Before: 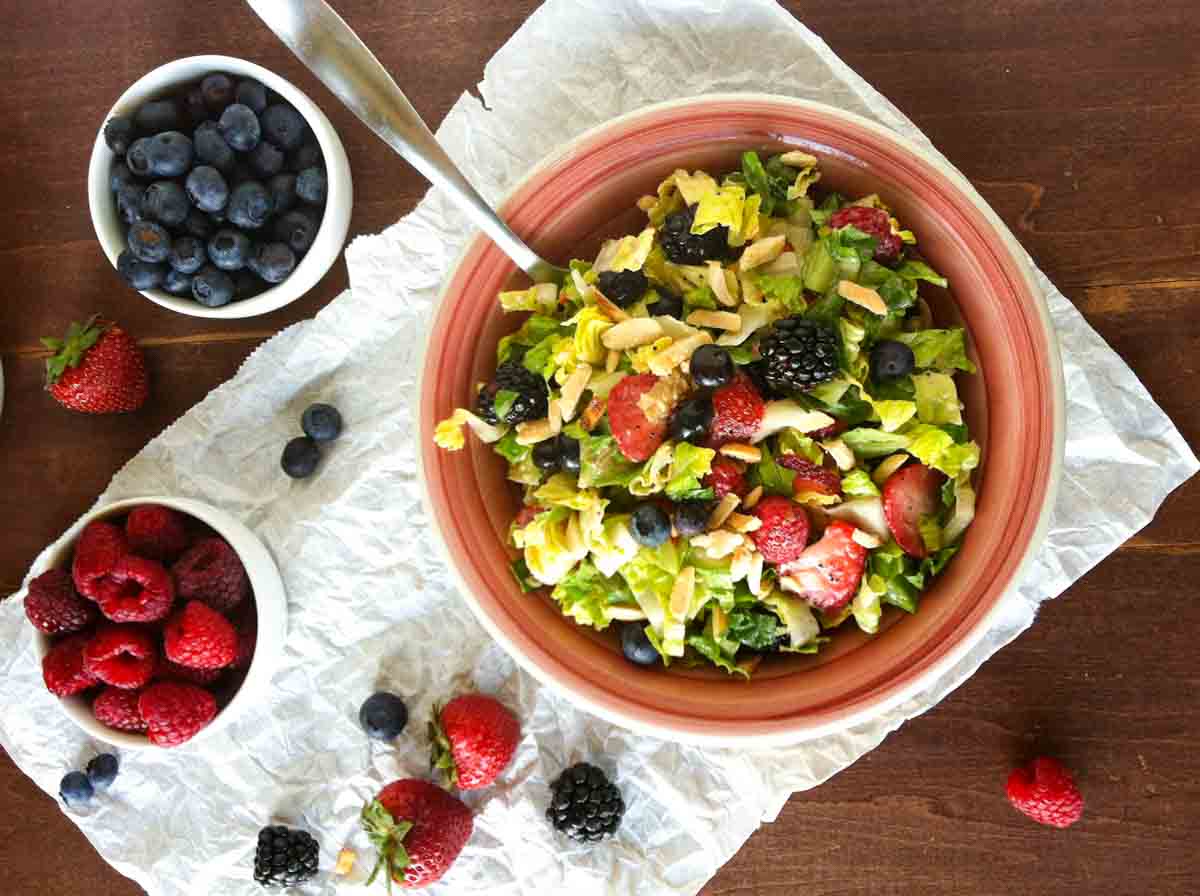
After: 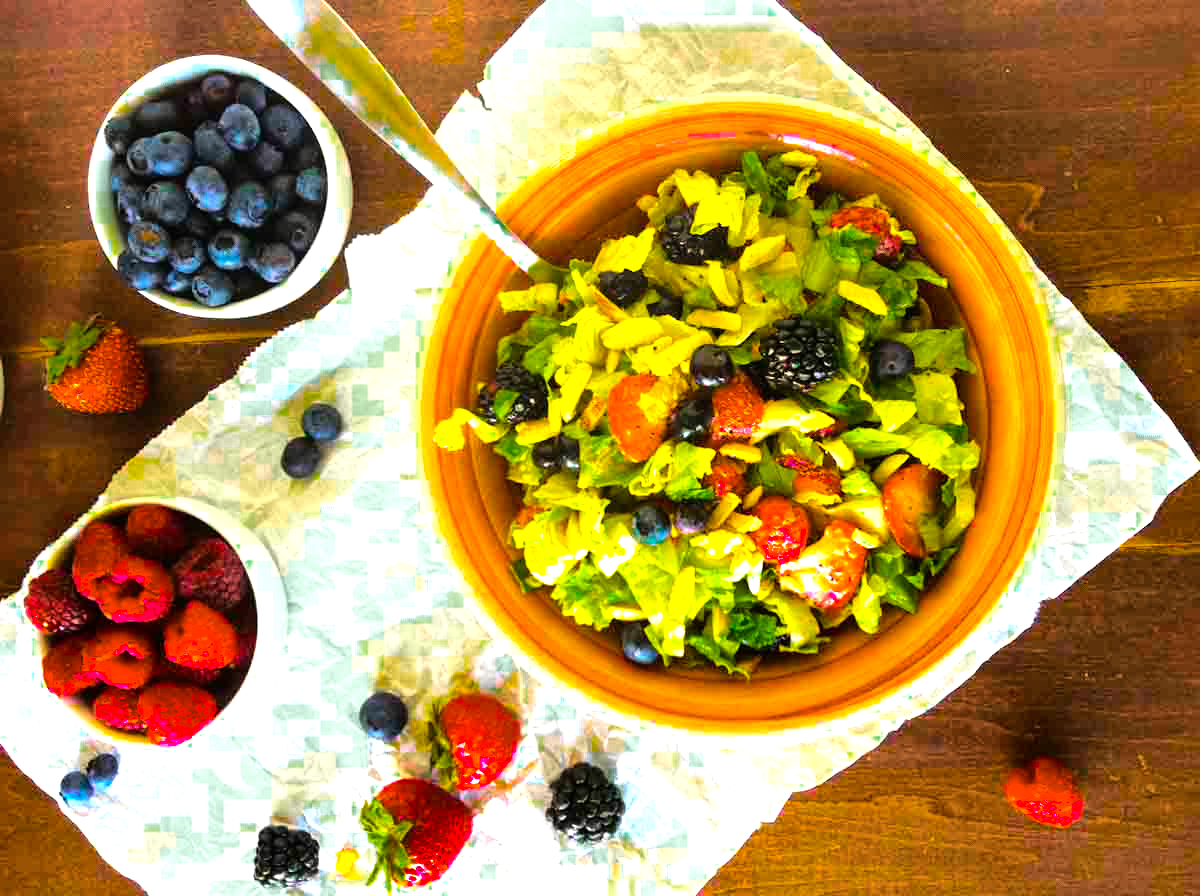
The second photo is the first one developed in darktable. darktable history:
shadows and highlights: shadows 36.85, highlights -26.89, soften with gaussian
color correction: highlights b* 2.95
tone equalizer: -8 EV -0.788 EV, -7 EV -0.708 EV, -6 EV -0.589 EV, -5 EV -0.407 EV, -3 EV 0.398 EV, -2 EV 0.6 EV, -1 EV 0.678 EV, +0 EV 0.77 EV
color zones: curves: ch0 [(0, 0.558) (0.143, 0.548) (0.286, 0.447) (0.429, 0.259) (0.571, 0.5) (0.714, 0.5) (0.857, 0.593) (1, 0.558)]; ch1 [(0, 0.543) (0.01, 0.544) (0.12, 0.492) (0.248, 0.458) (0.5, 0.534) (0.748, 0.5) (0.99, 0.469) (1, 0.543)]; ch2 [(0, 0.507) (0.143, 0.522) (0.286, 0.505) (0.429, 0.5) (0.571, 0.5) (0.714, 0.5) (0.857, 0.5) (1, 0.507)]
color balance rgb: linear chroma grading › shadows -39.675%, linear chroma grading › highlights 39.458%, linear chroma grading › global chroma 45.406%, linear chroma grading › mid-tones -29.684%, perceptual saturation grading › global saturation 60.73%, perceptual saturation grading › highlights 19.407%, perceptual saturation grading › shadows -49.584%, perceptual brilliance grading › mid-tones 10.461%, perceptual brilliance grading › shadows 14.597%, global vibrance 11.769%
exposure: exposure 0.078 EV, compensate highlight preservation false
